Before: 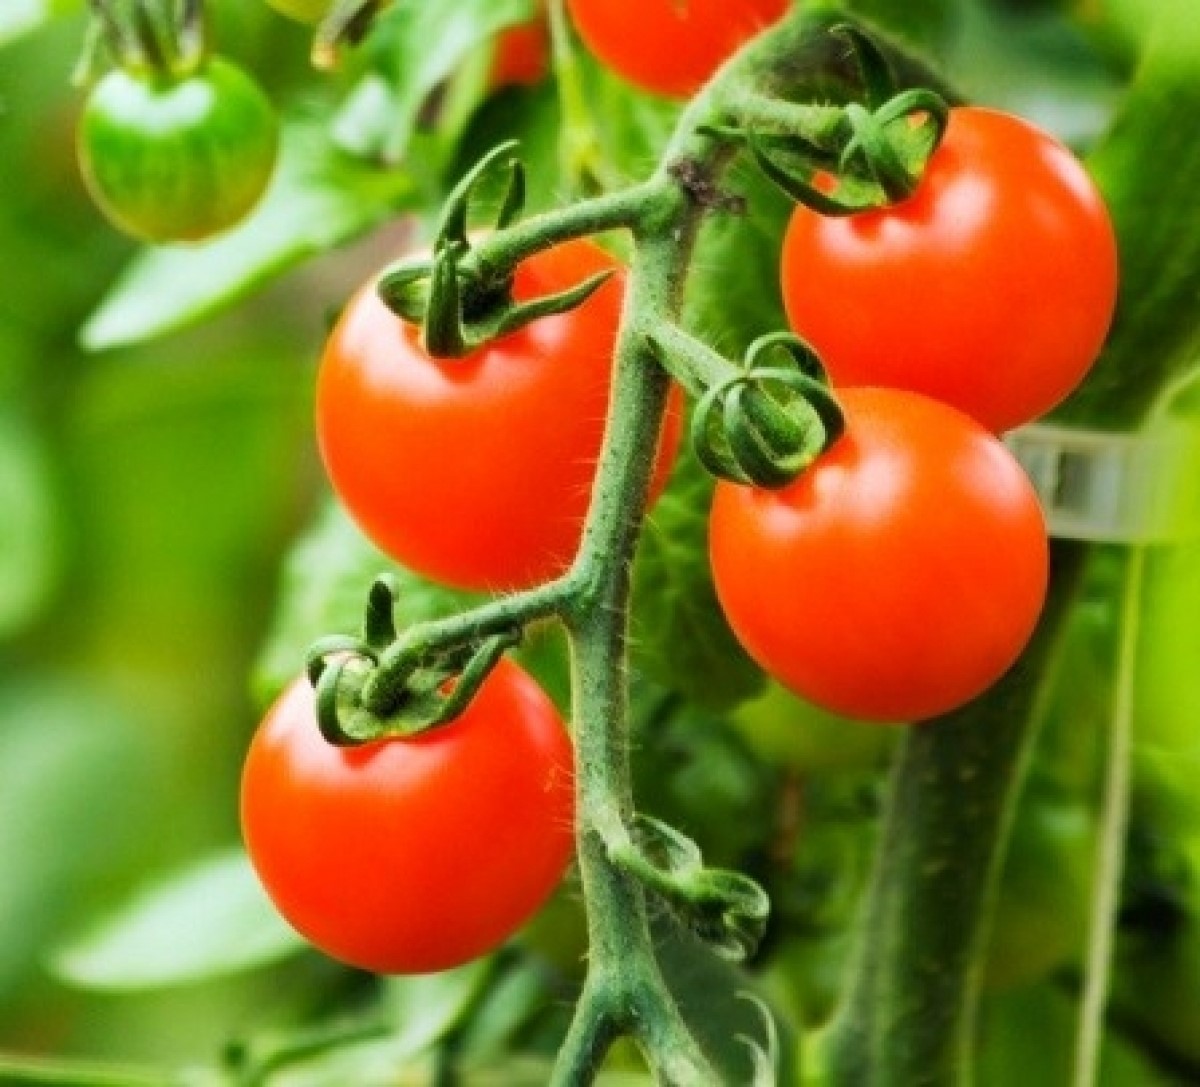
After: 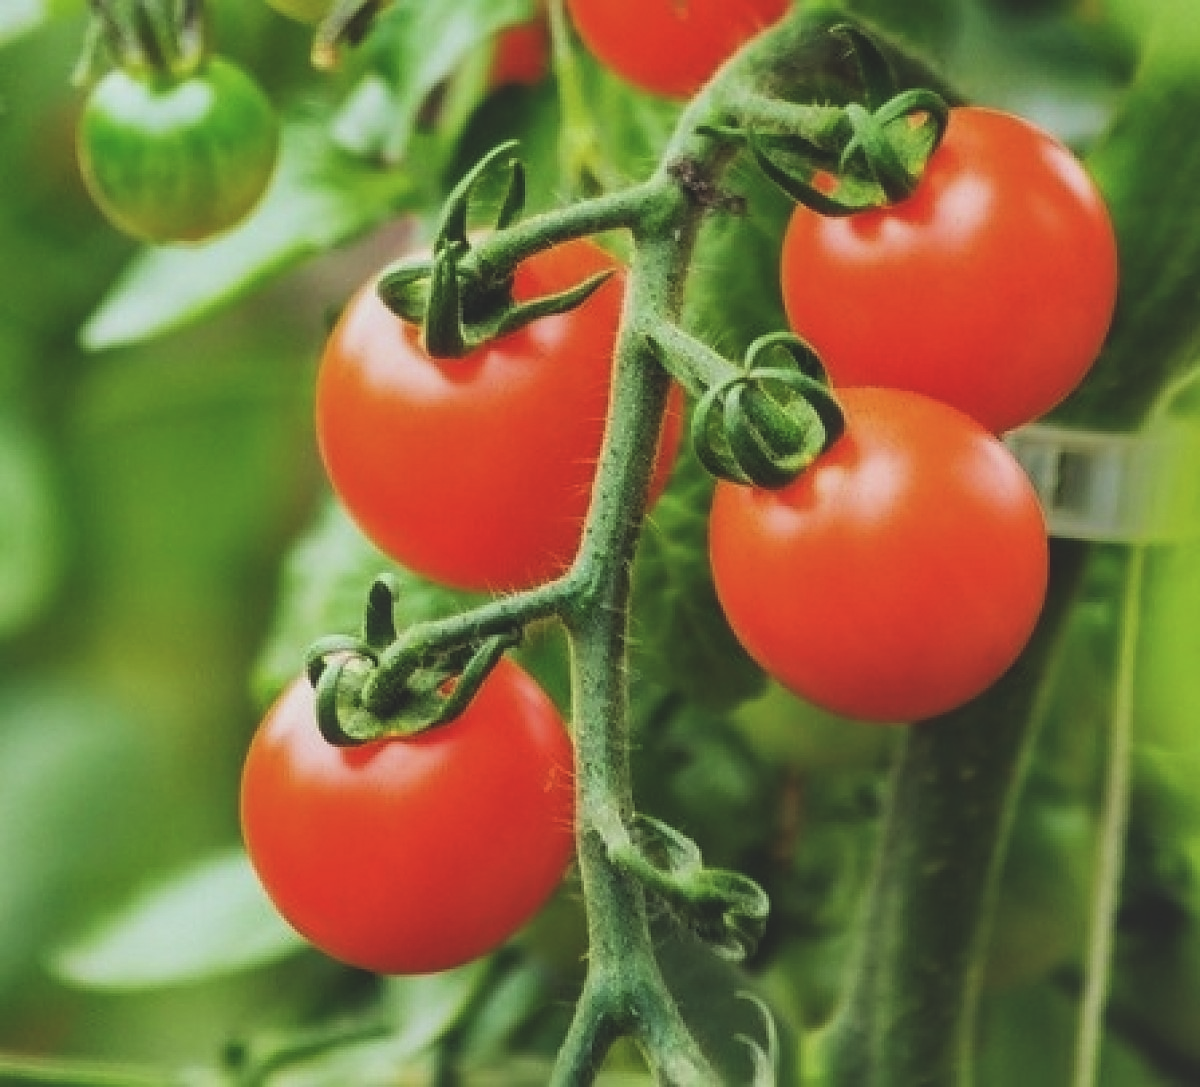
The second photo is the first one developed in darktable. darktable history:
local contrast: on, module defaults
exposure: black level correction -0.035, exposure -0.496 EV, compensate exposure bias true, compensate highlight preservation false
sharpen: on, module defaults
shadows and highlights: shadows 25.67, highlights -24.09
